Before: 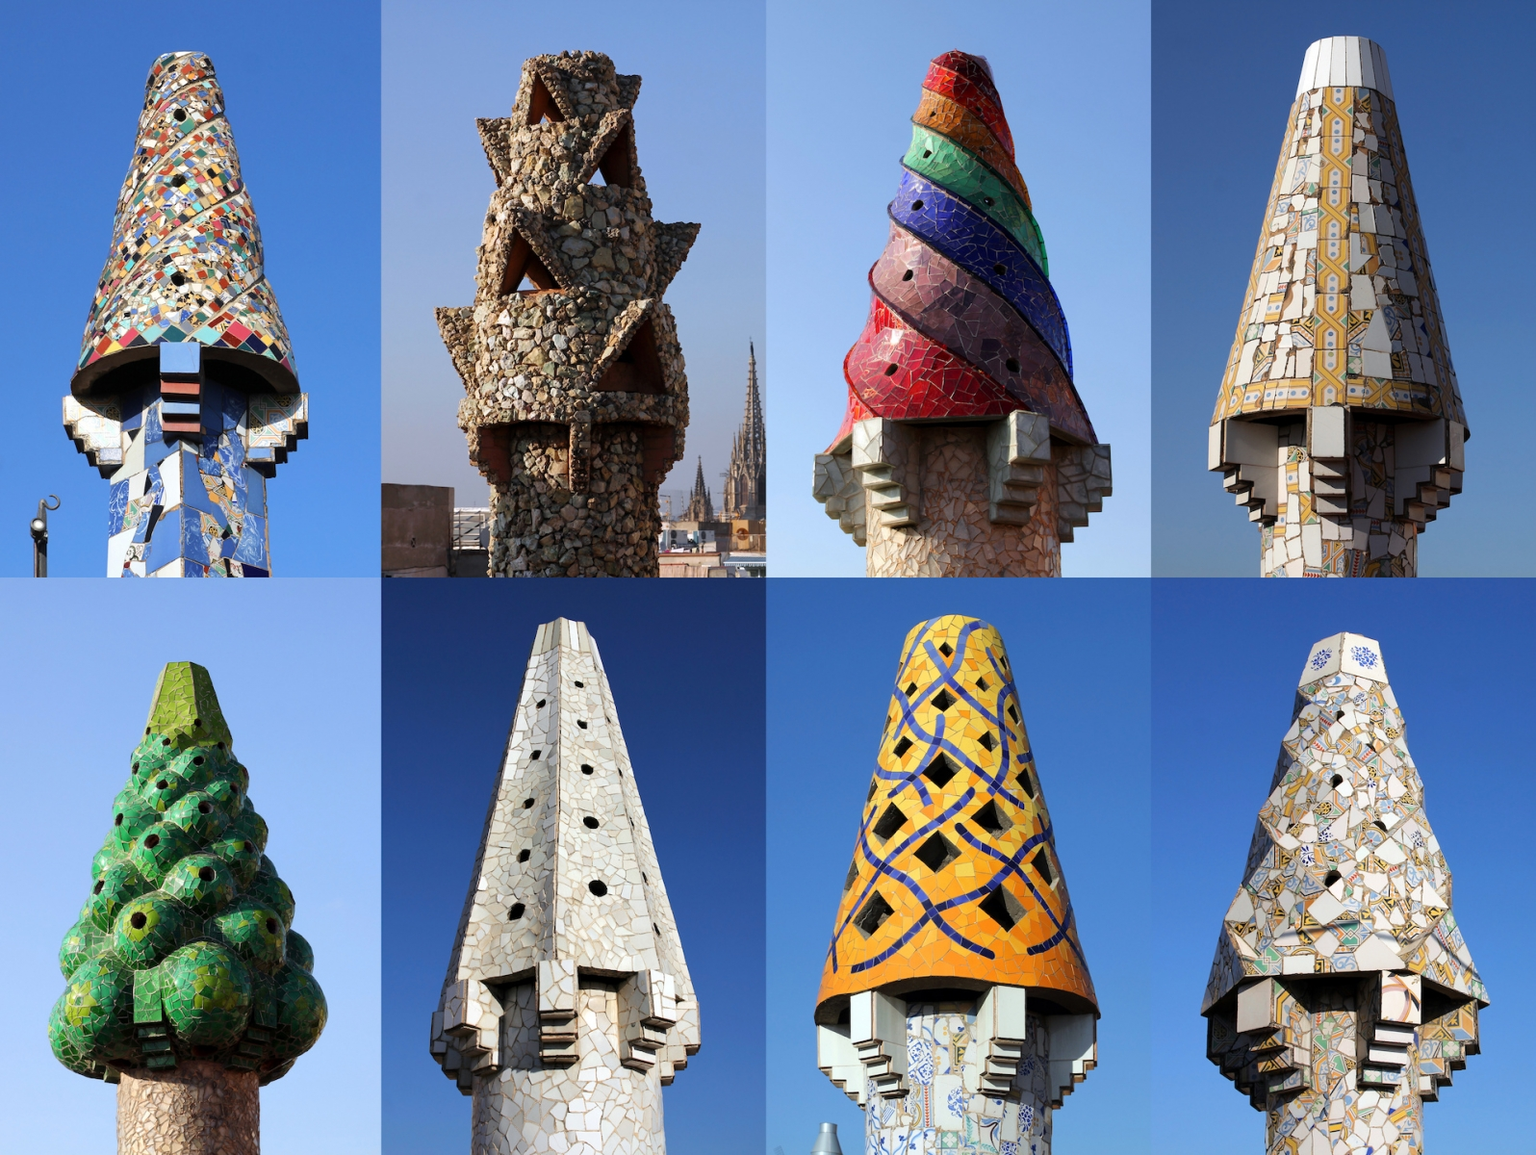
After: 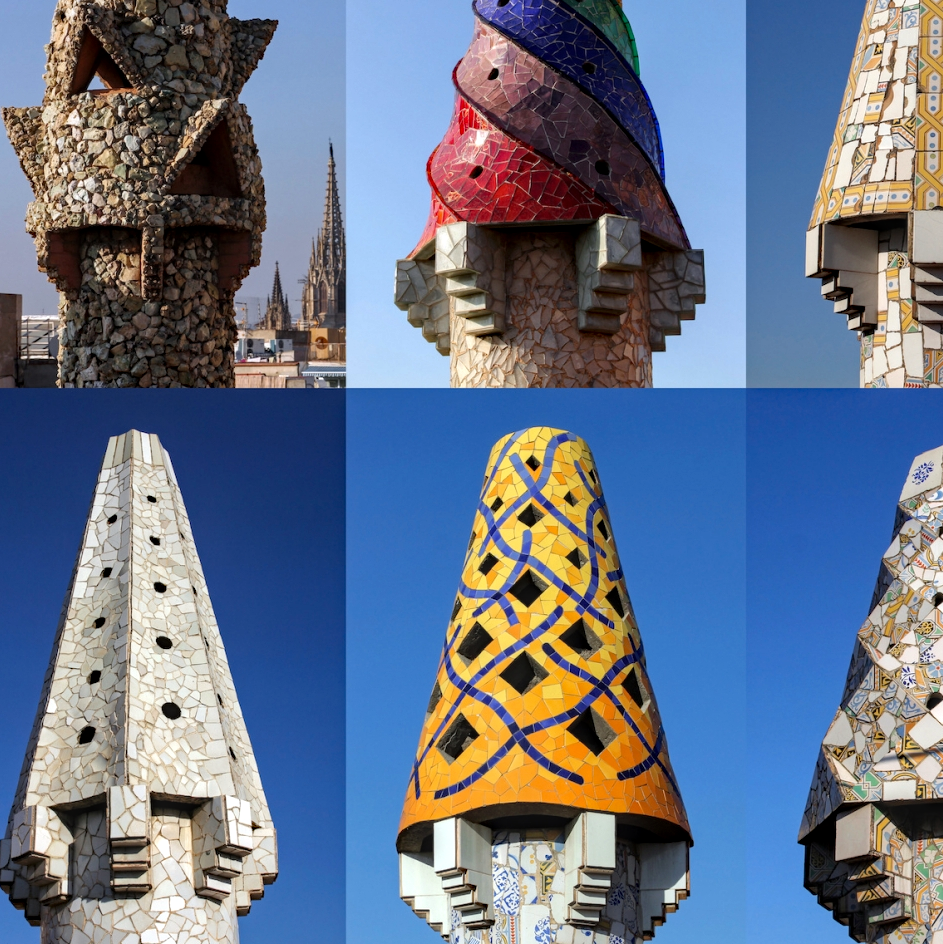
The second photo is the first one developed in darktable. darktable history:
crop and rotate: left 28.256%, top 17.734%, right 12.656%, bottom 3.573%
haze removal: compatibility mode true, adaptive false
local contrast: on, module defaults
